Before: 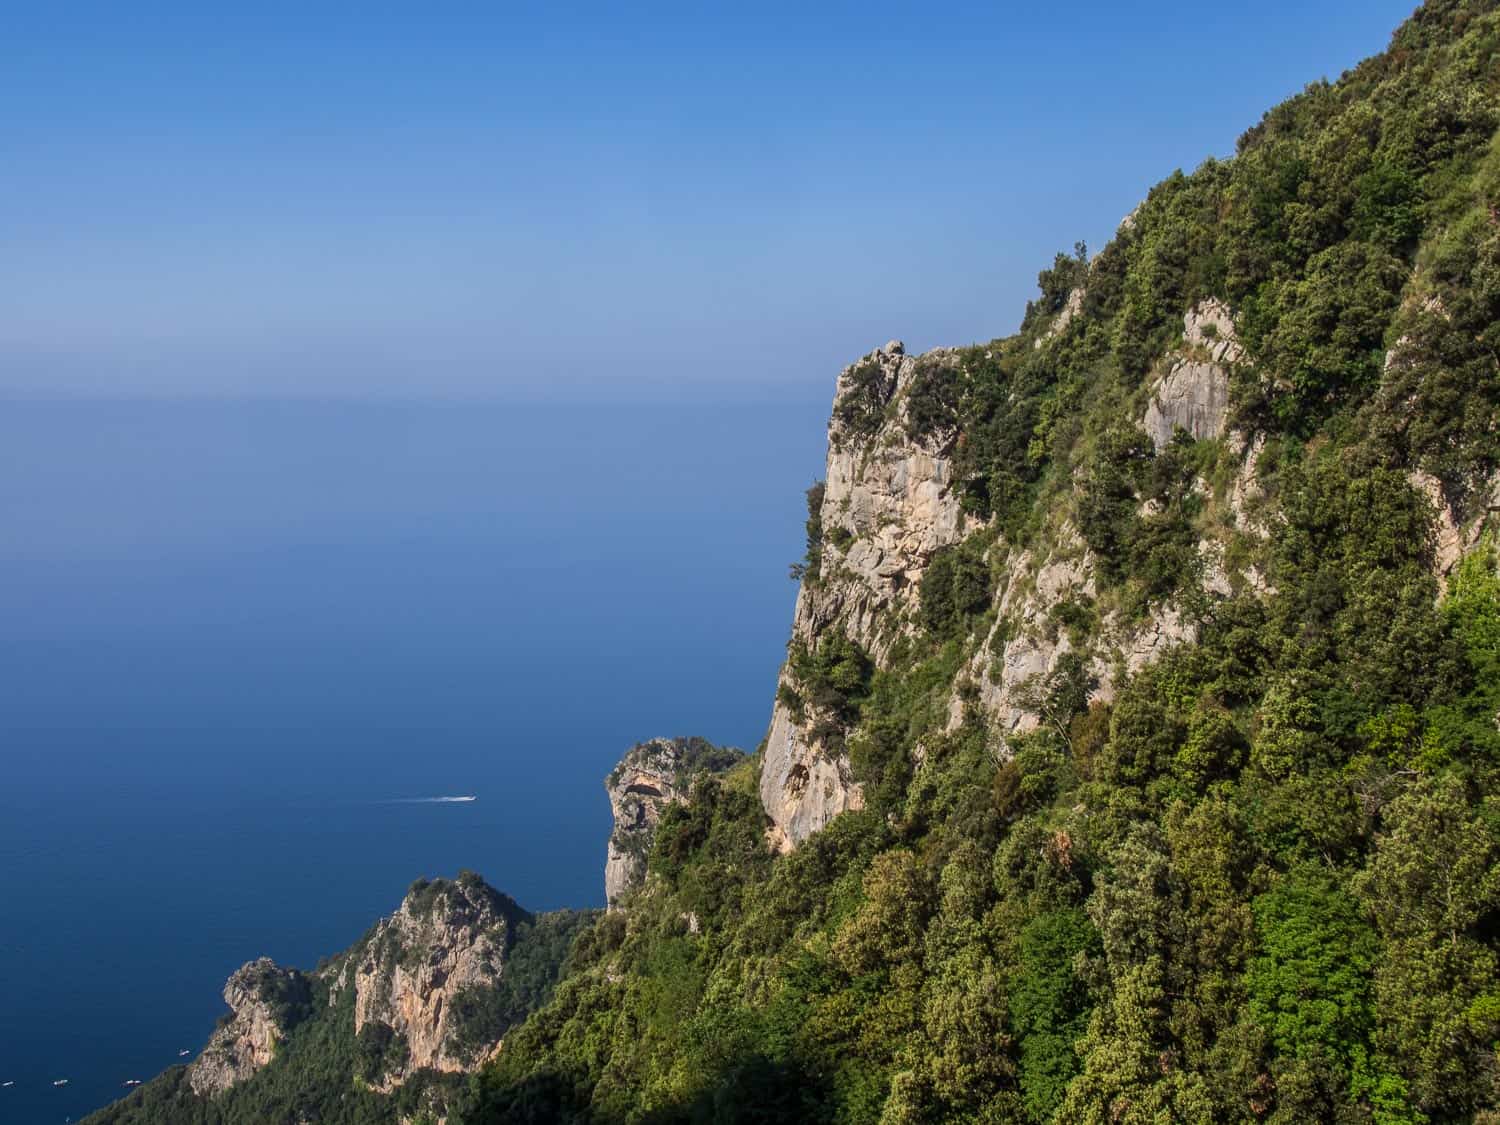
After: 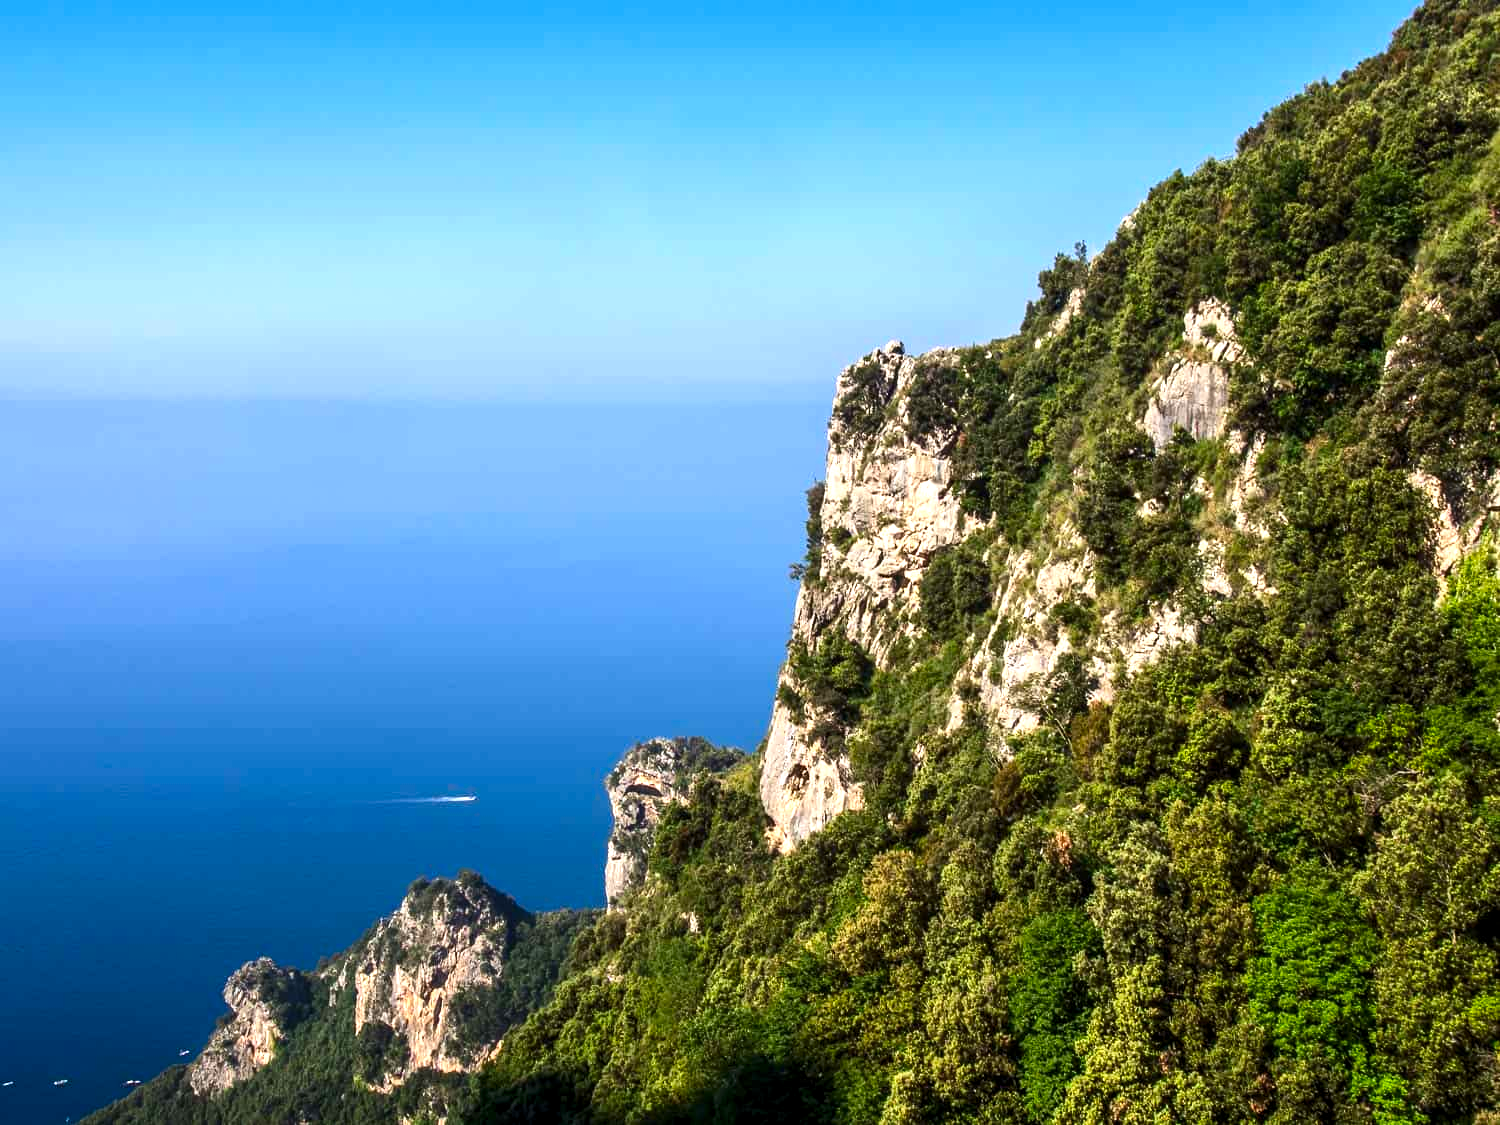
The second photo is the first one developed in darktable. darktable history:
exposure: black level correction 0, exposure 0.951 EV, compensate exposure bias true, compensate highlight preservation false
levels: levels [0.016, 0.492, 0.969]
contrast brightness saturation: contrast 0.122, brightness -0.121, saturation 0.2
